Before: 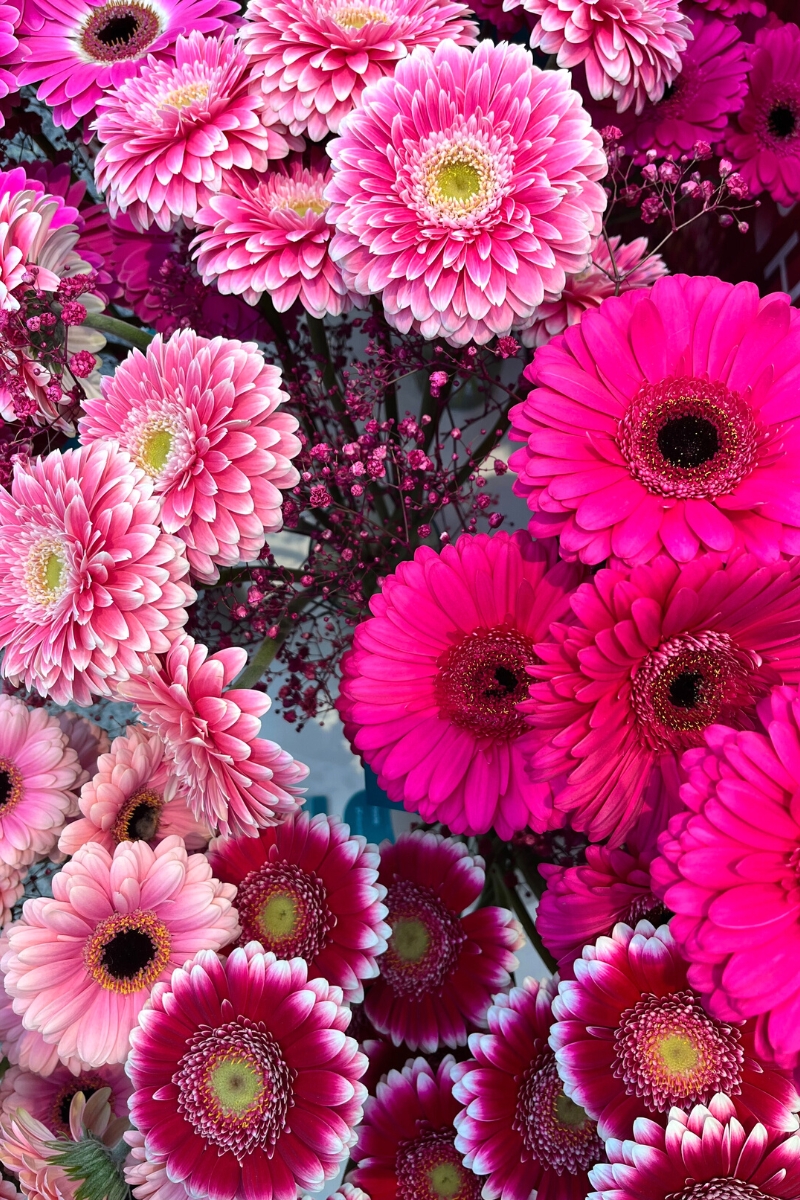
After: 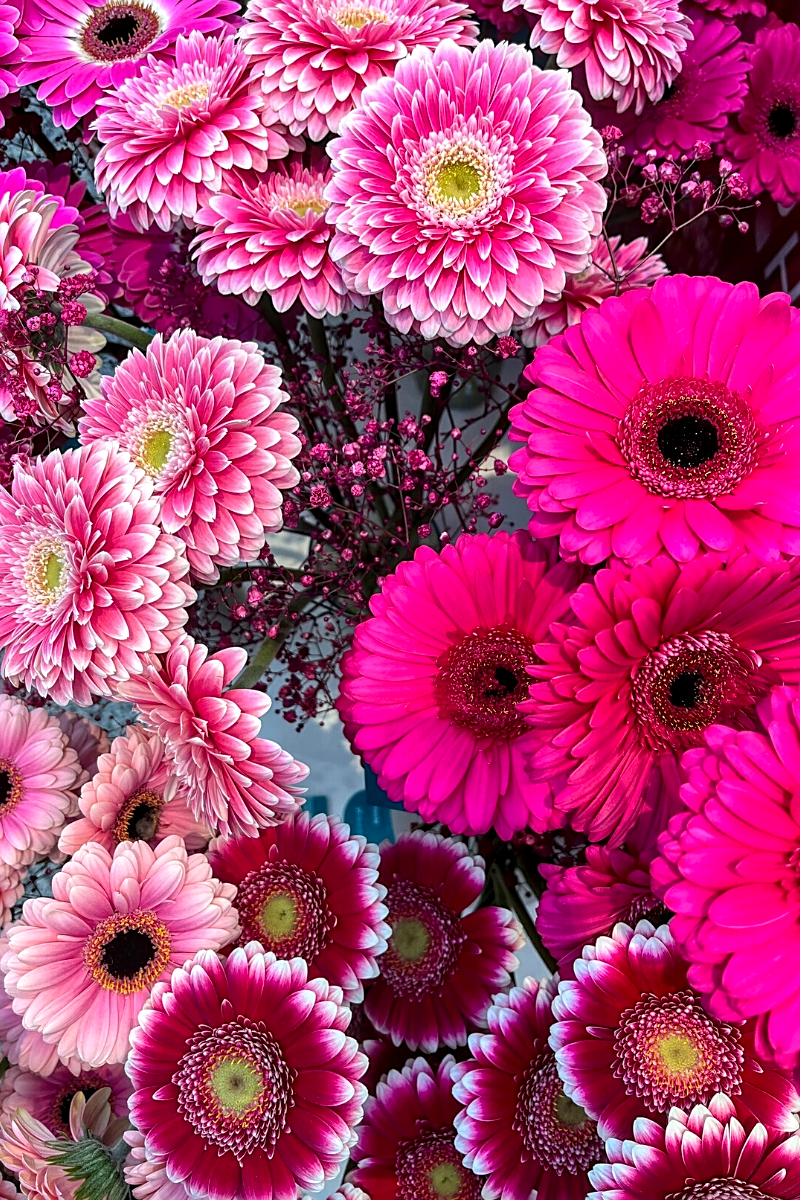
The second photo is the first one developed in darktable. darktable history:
local contrast: detail 130%
color correction: highlights b* -0.03, saturation 1.06
sharpen: on, module defaults
